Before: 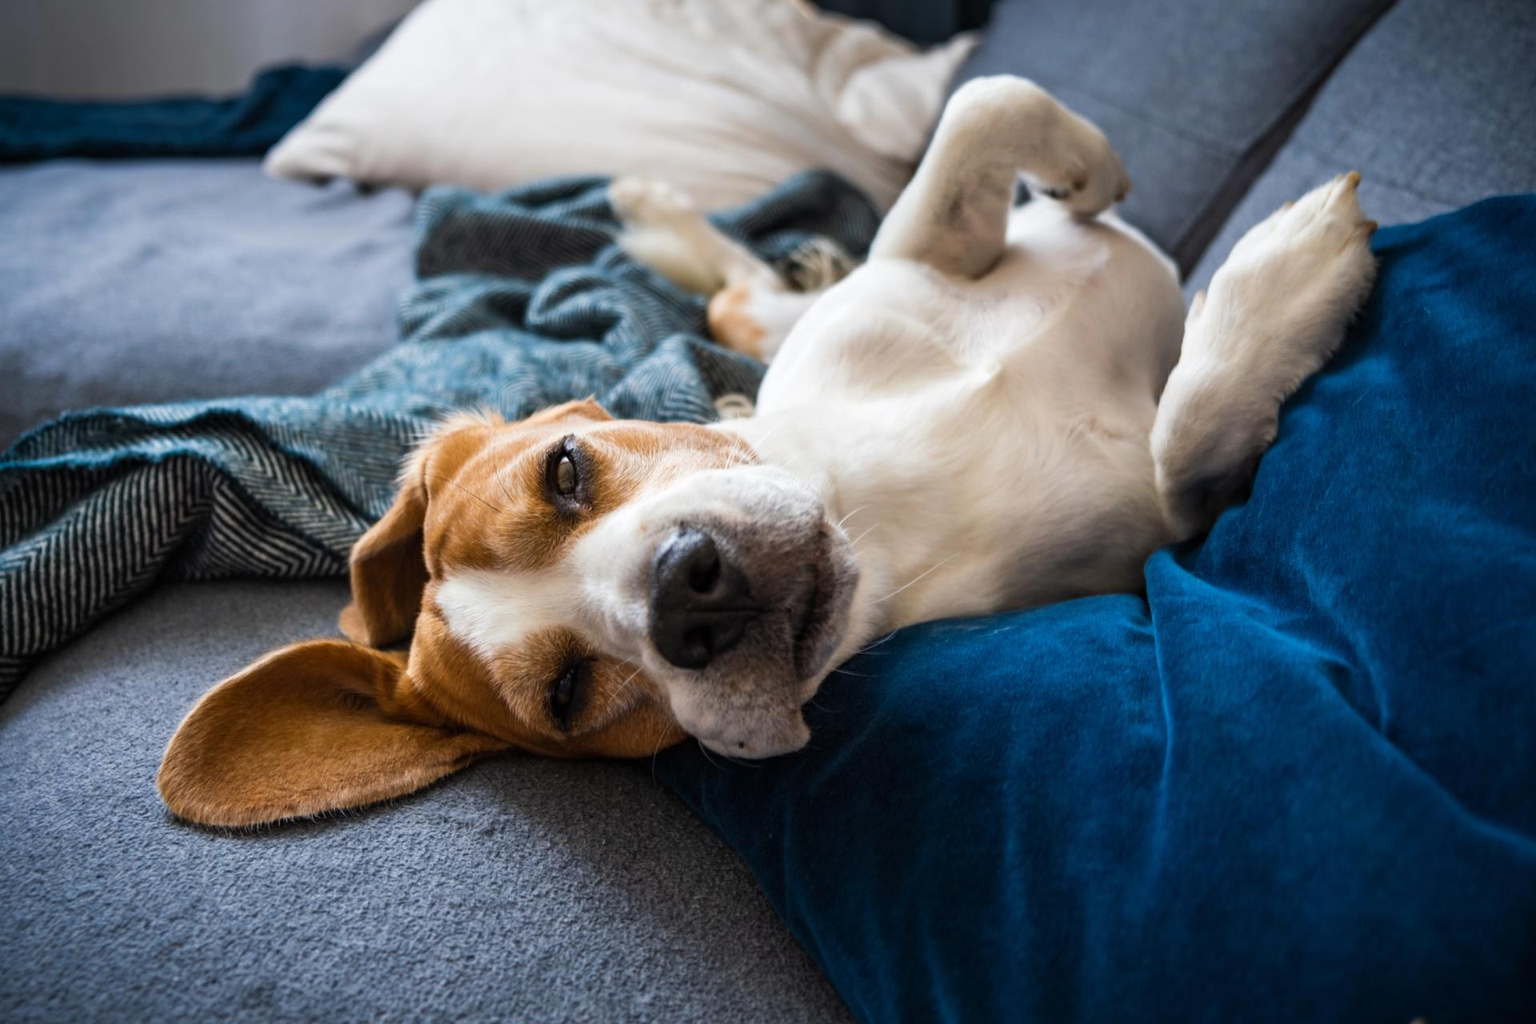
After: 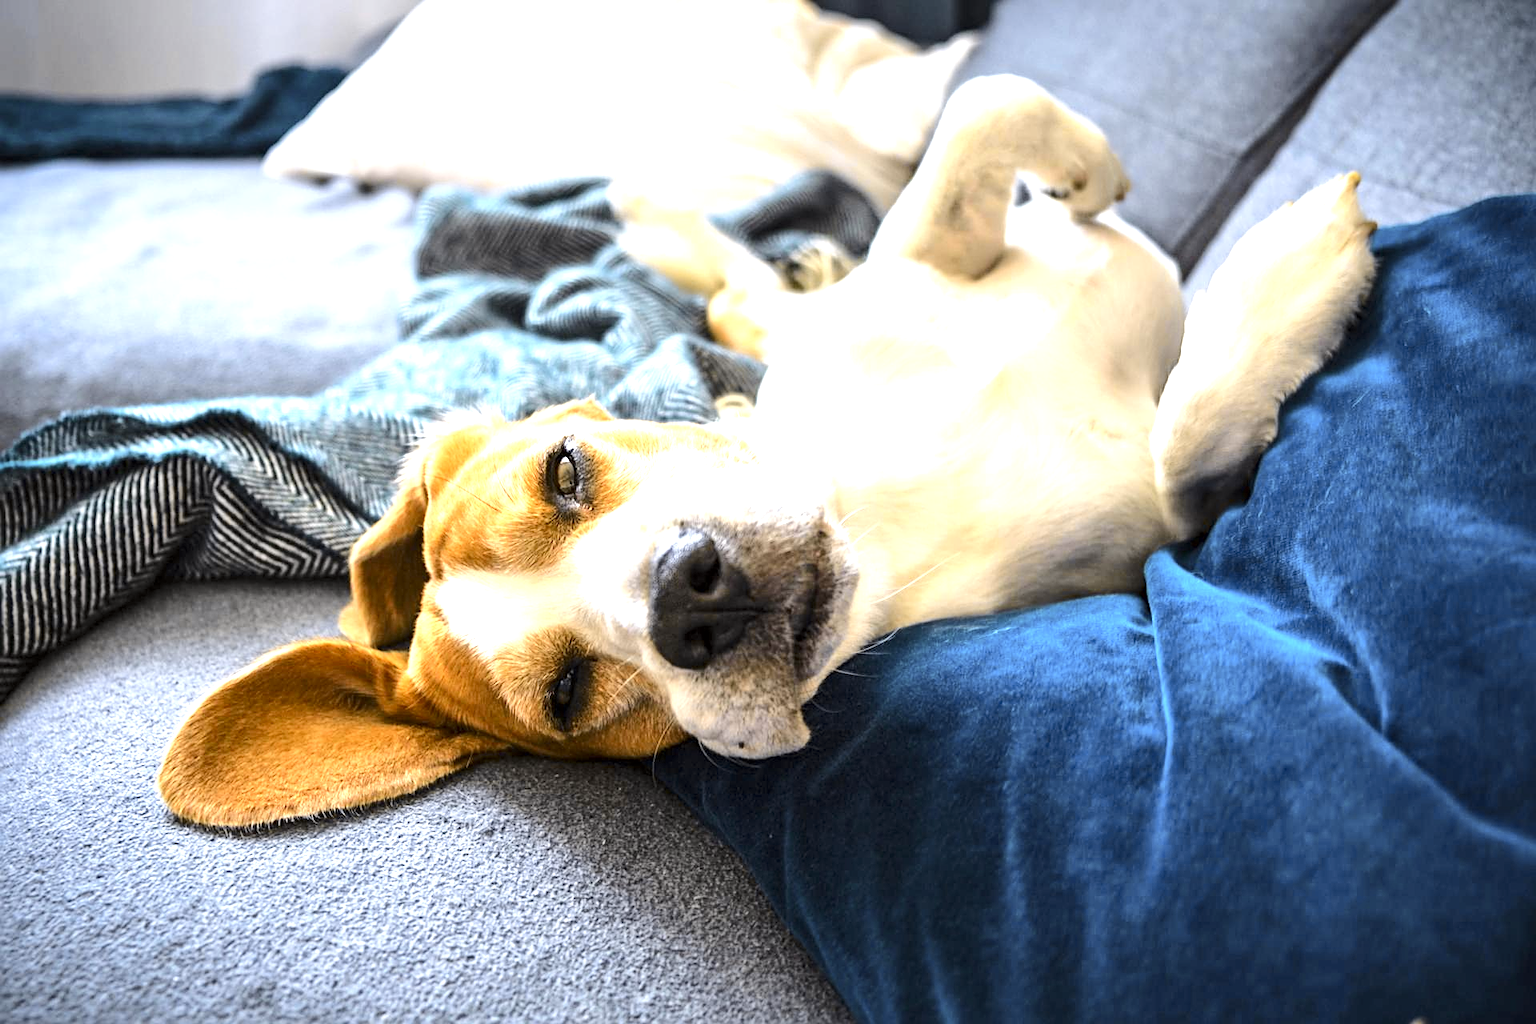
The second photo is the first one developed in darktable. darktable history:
exposure: black level correction 0, exposure 1.505 EV, compensate highlight preservation false
sharpen: on, module defaults
local contrast: mode bilateral grid, contrast 19, coarseness 50, detail 120%, midtone range 0.2
tone curve: curves: ch0 [(0, 0) (0.239, 0.248) (0.508, 0.606) (0.828, 0.878) (1, 1)]; ch1 [(0, 0) (0.401, 0.42) (0.45, 0.464) (0.492, 0.498) (0.511, 0.507) (0.561, 0.549) (0.688, 0.726) (1, 1)]; ch2 [(0, 0) (0.411, 0.433) (0.5, 0.504) (0.545, 0.574) (1, 1)], color space Lab, independent channels, preserve colors none
